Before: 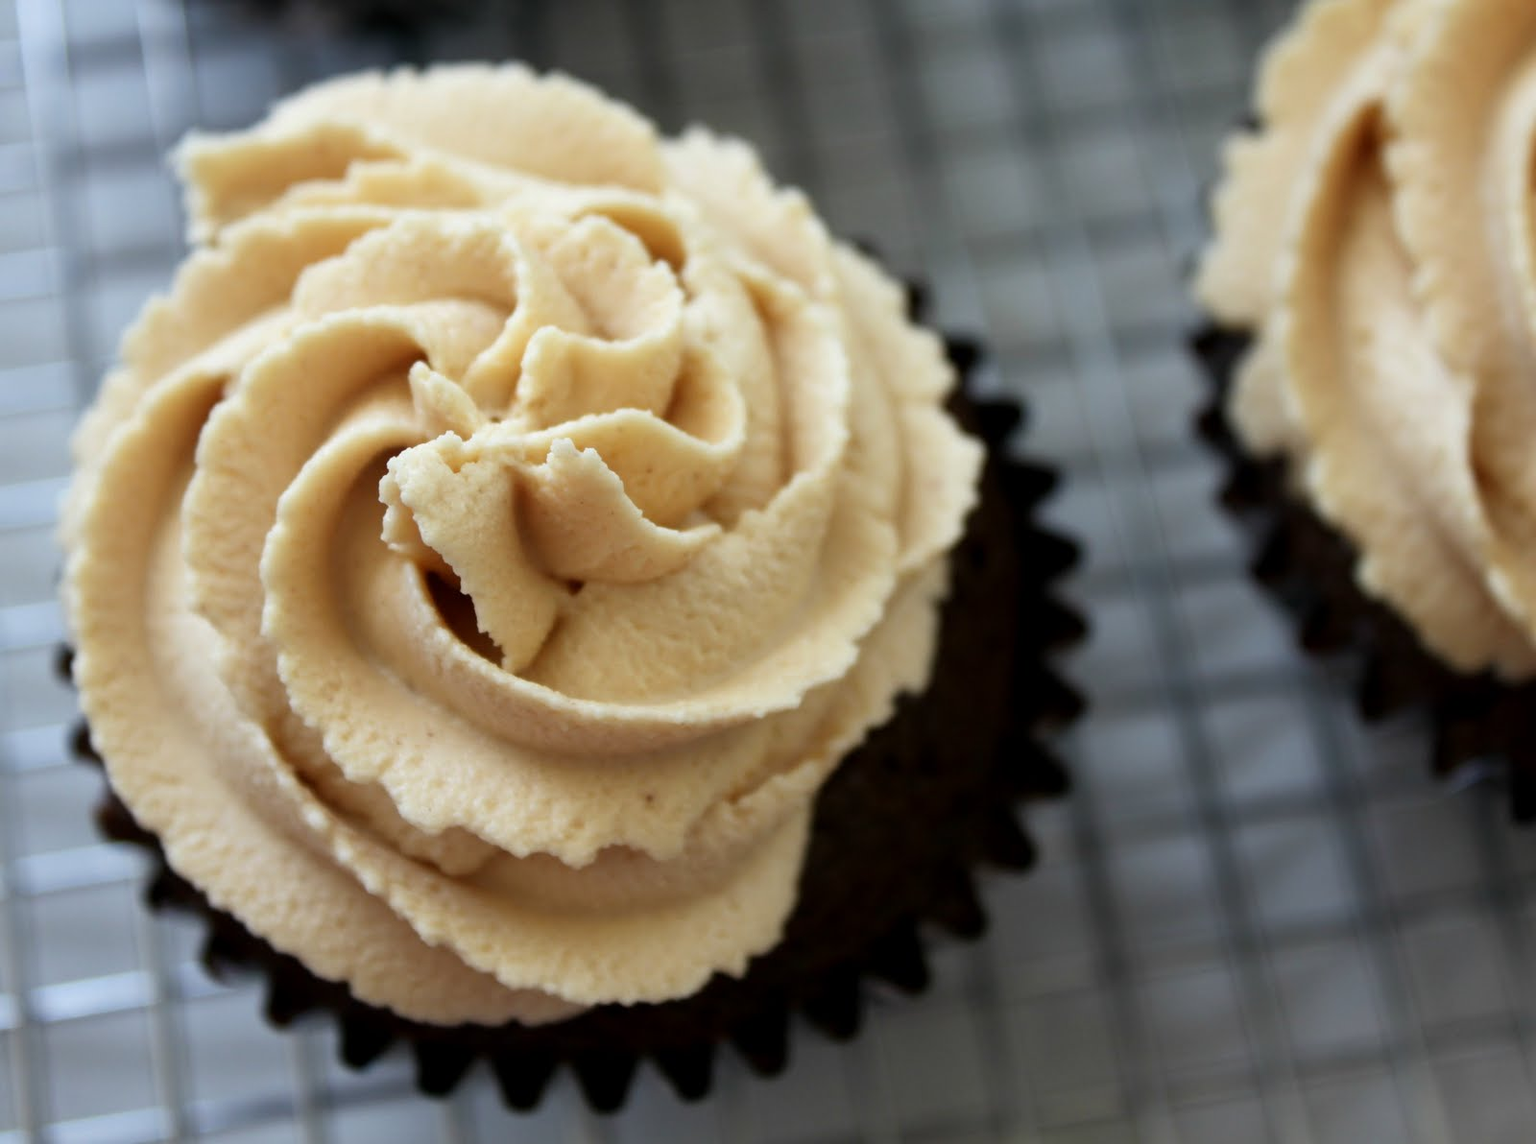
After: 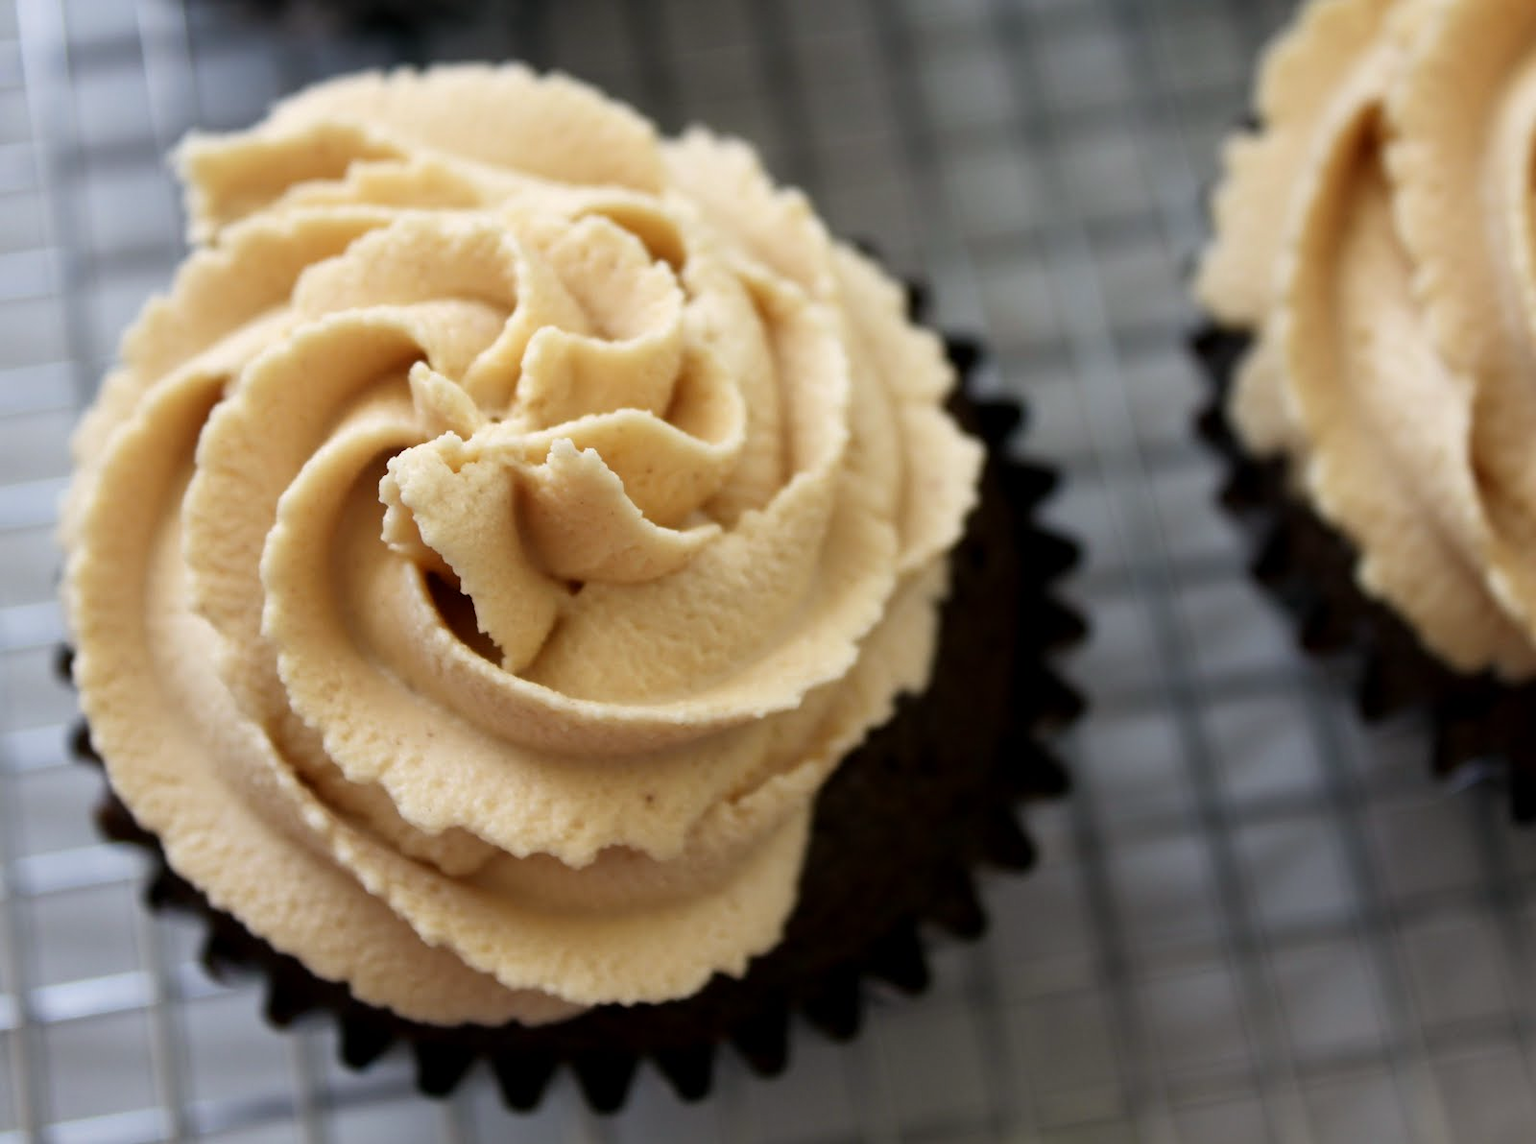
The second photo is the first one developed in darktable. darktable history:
color correction: highlights a* 3.64, highlights b* 5.13
